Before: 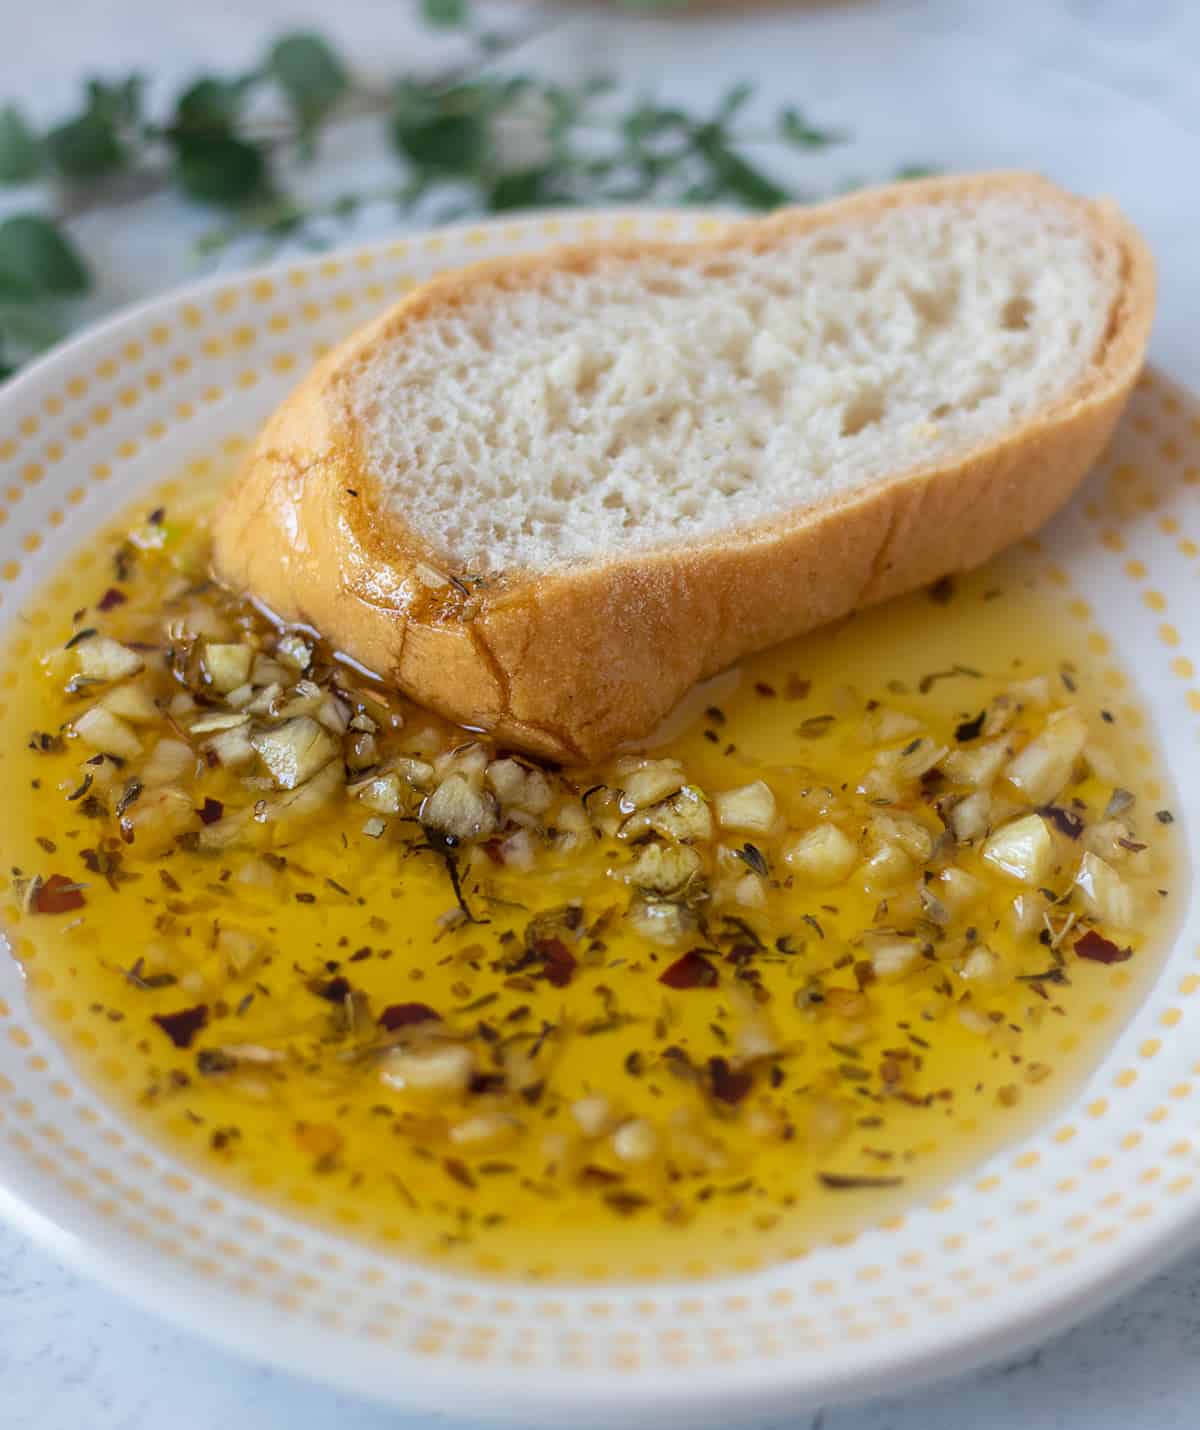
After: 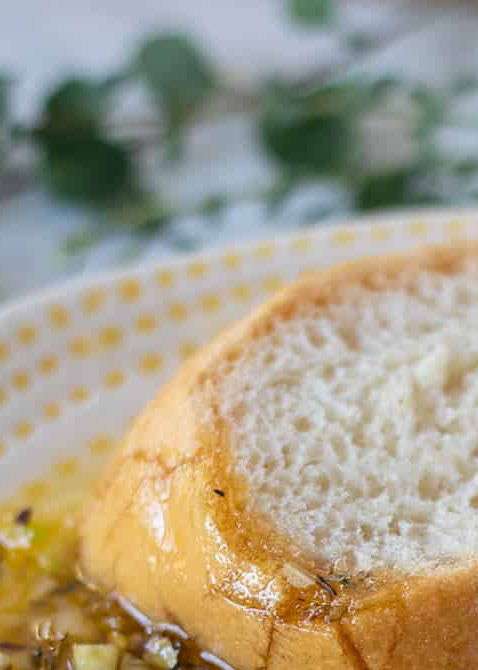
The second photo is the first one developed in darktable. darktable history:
crop and rotate: left 11.149%, top 0.06%, right 48.993%, bottom 53.07%
